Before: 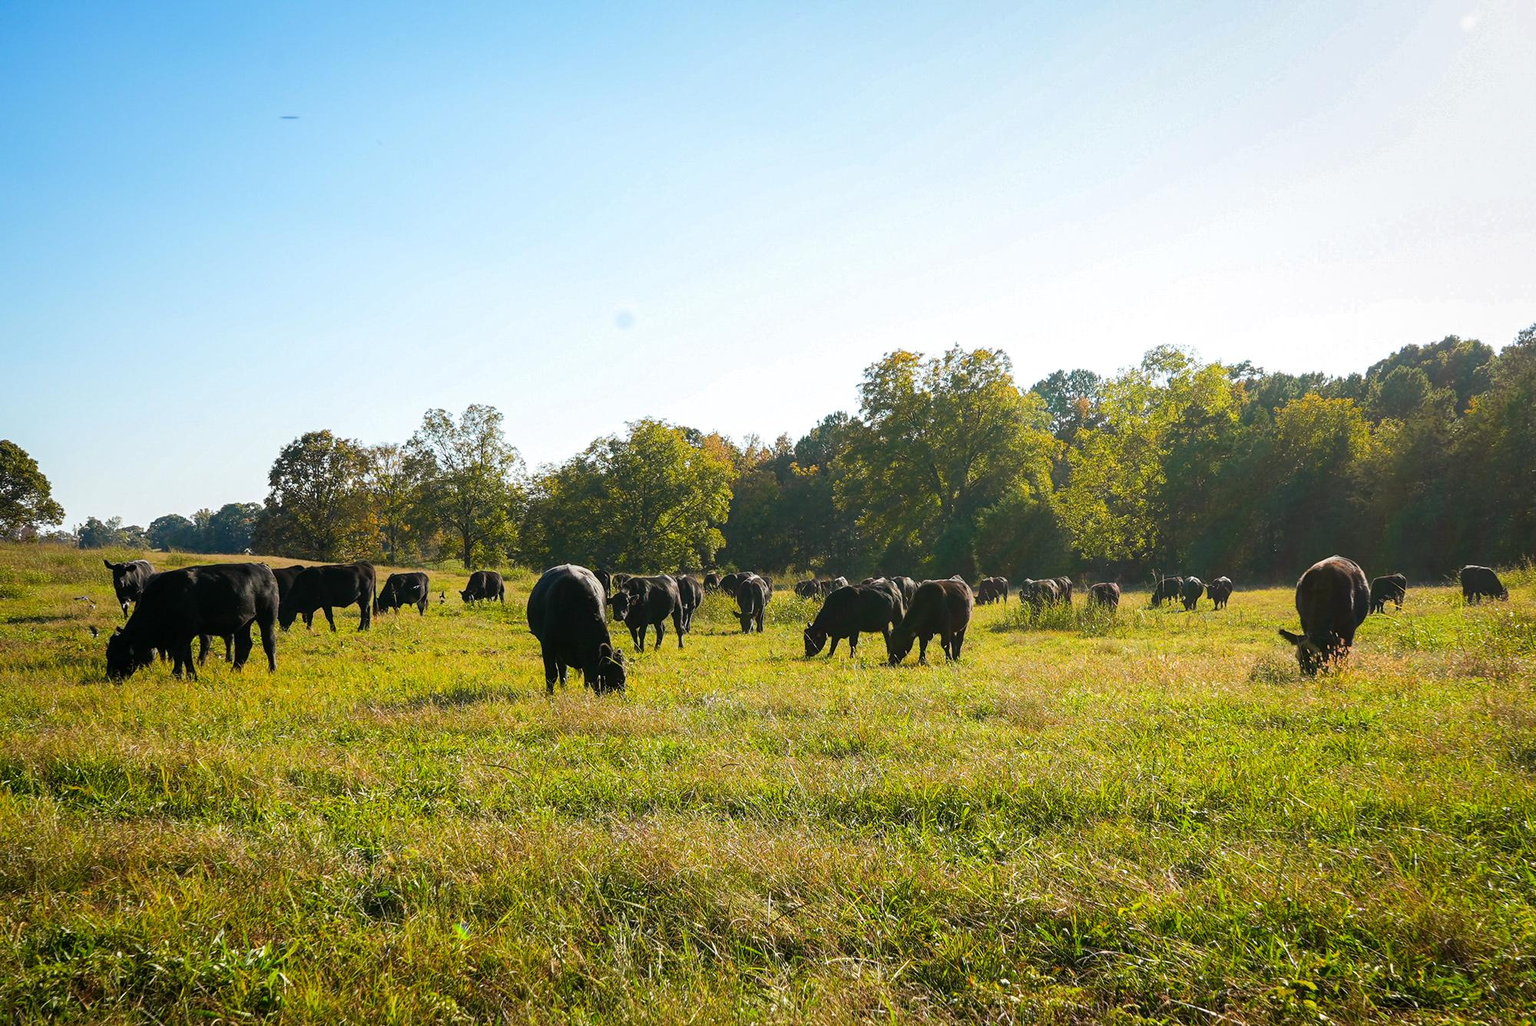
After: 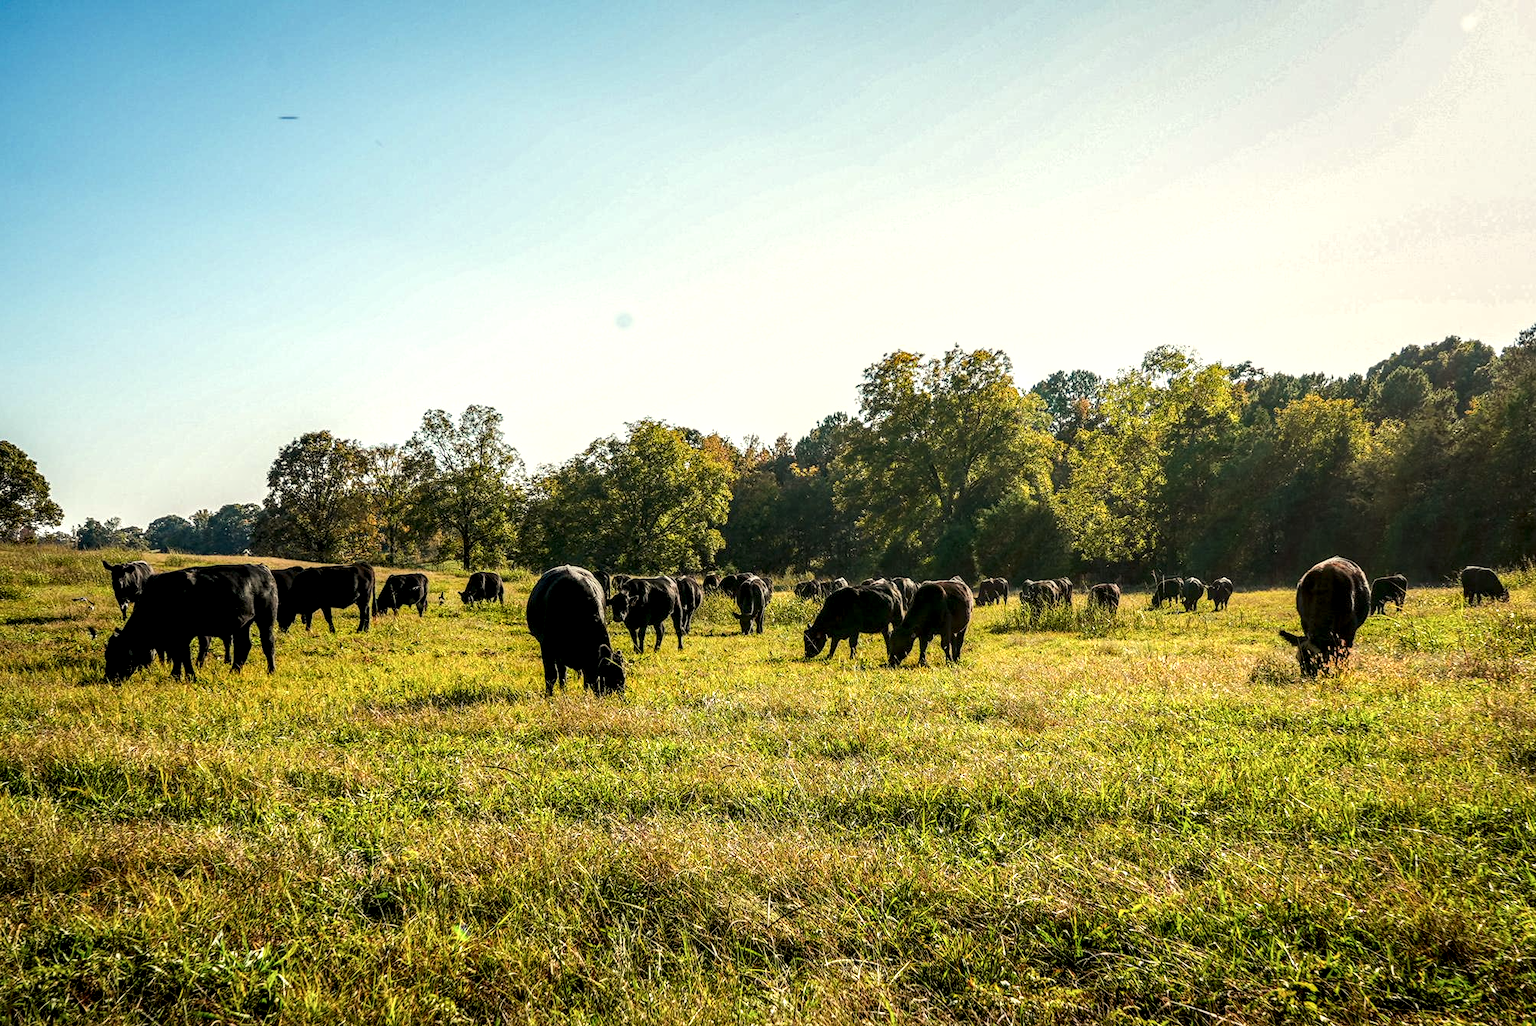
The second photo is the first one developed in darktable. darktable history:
local contrast: highlights 19%, detail 186%
crop and rotate: left 0.126%
levels: mode automatic, black 0.023%, white 99.97%, levels [0.062, 0.494, 0.925]
white balance: red 1.029, blue 0.92
